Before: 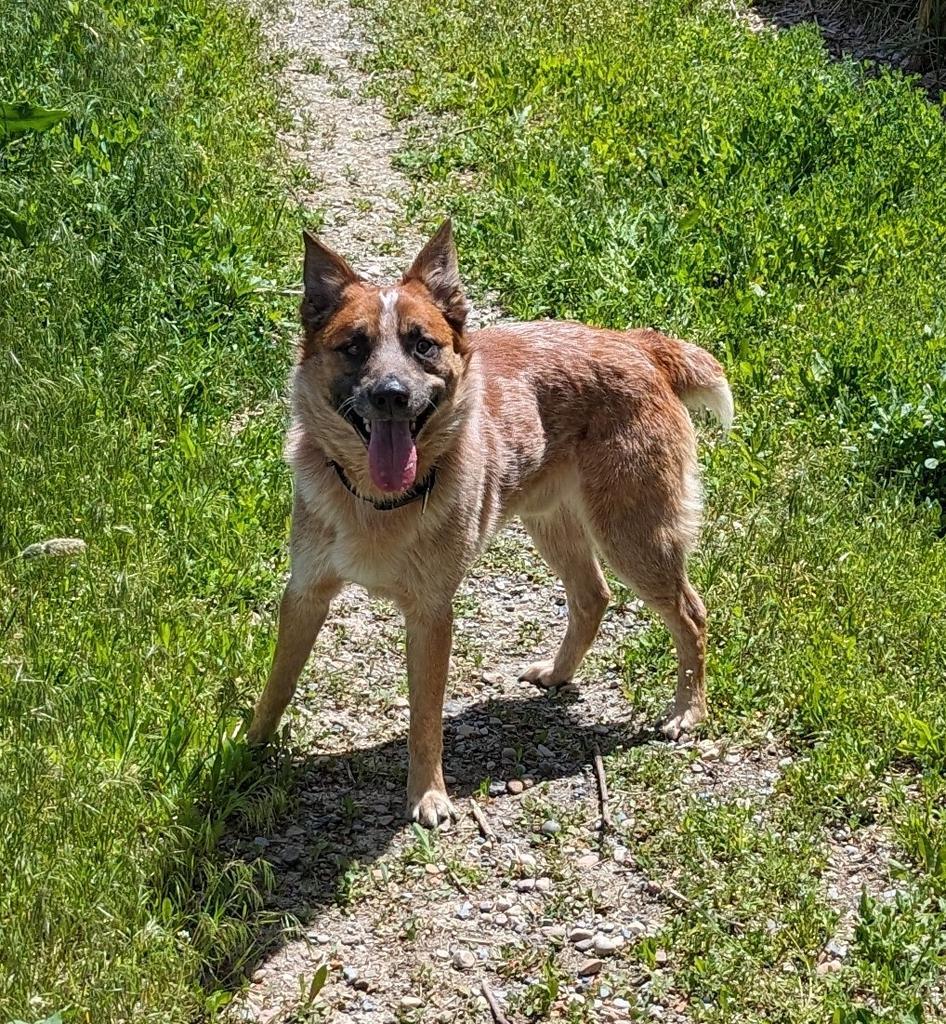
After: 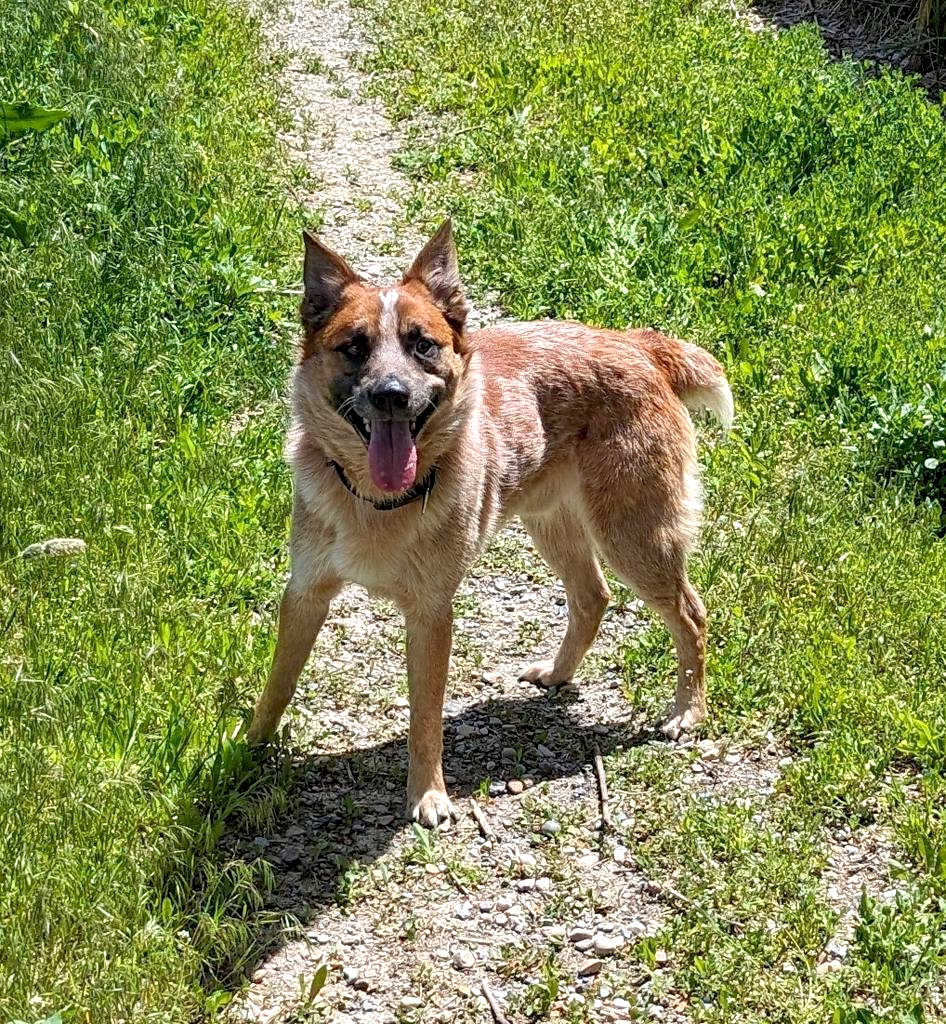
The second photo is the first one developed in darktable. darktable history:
exposure: black level correction 0.004, exposure 0.42 EV, compensate highlight preservation false
tone equalizer: -7 EV 0.217 EV, -6 EV 0.118 EV, -5 EV 0.092 EV, -4 EV 0.029 EV, -2 EV -0.036 EV, -1 EV -0.033 EV, +0 EV -0.042 EV, edges refinement/feathering 500, mask exposure compensation -1.57 EV, preserve details no
